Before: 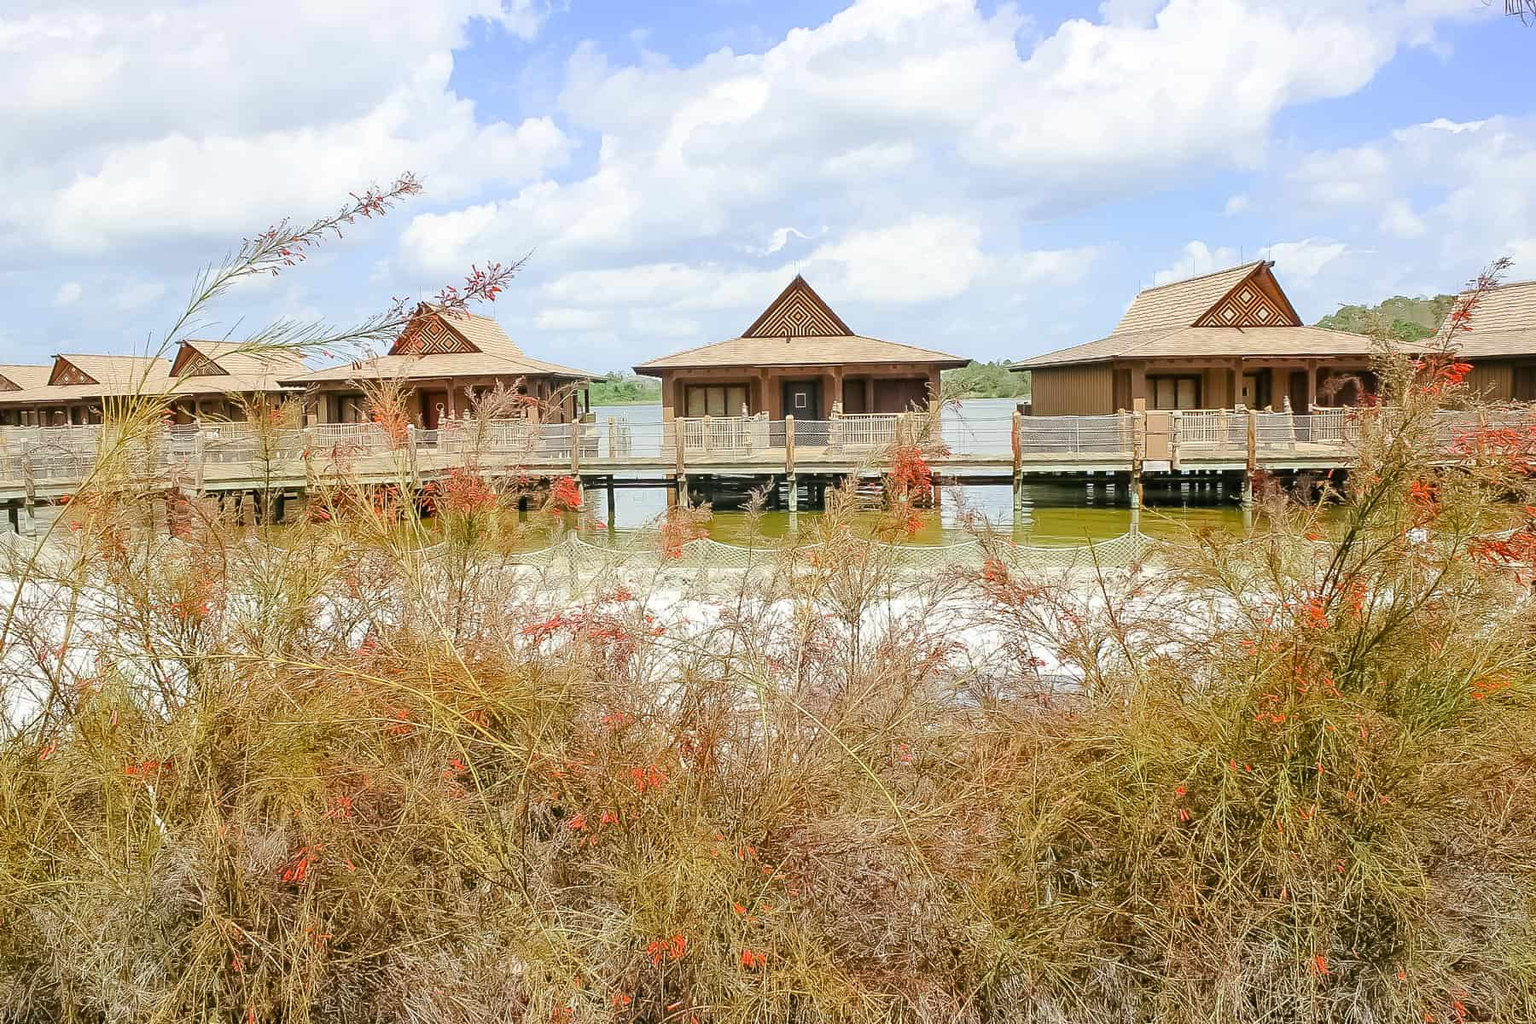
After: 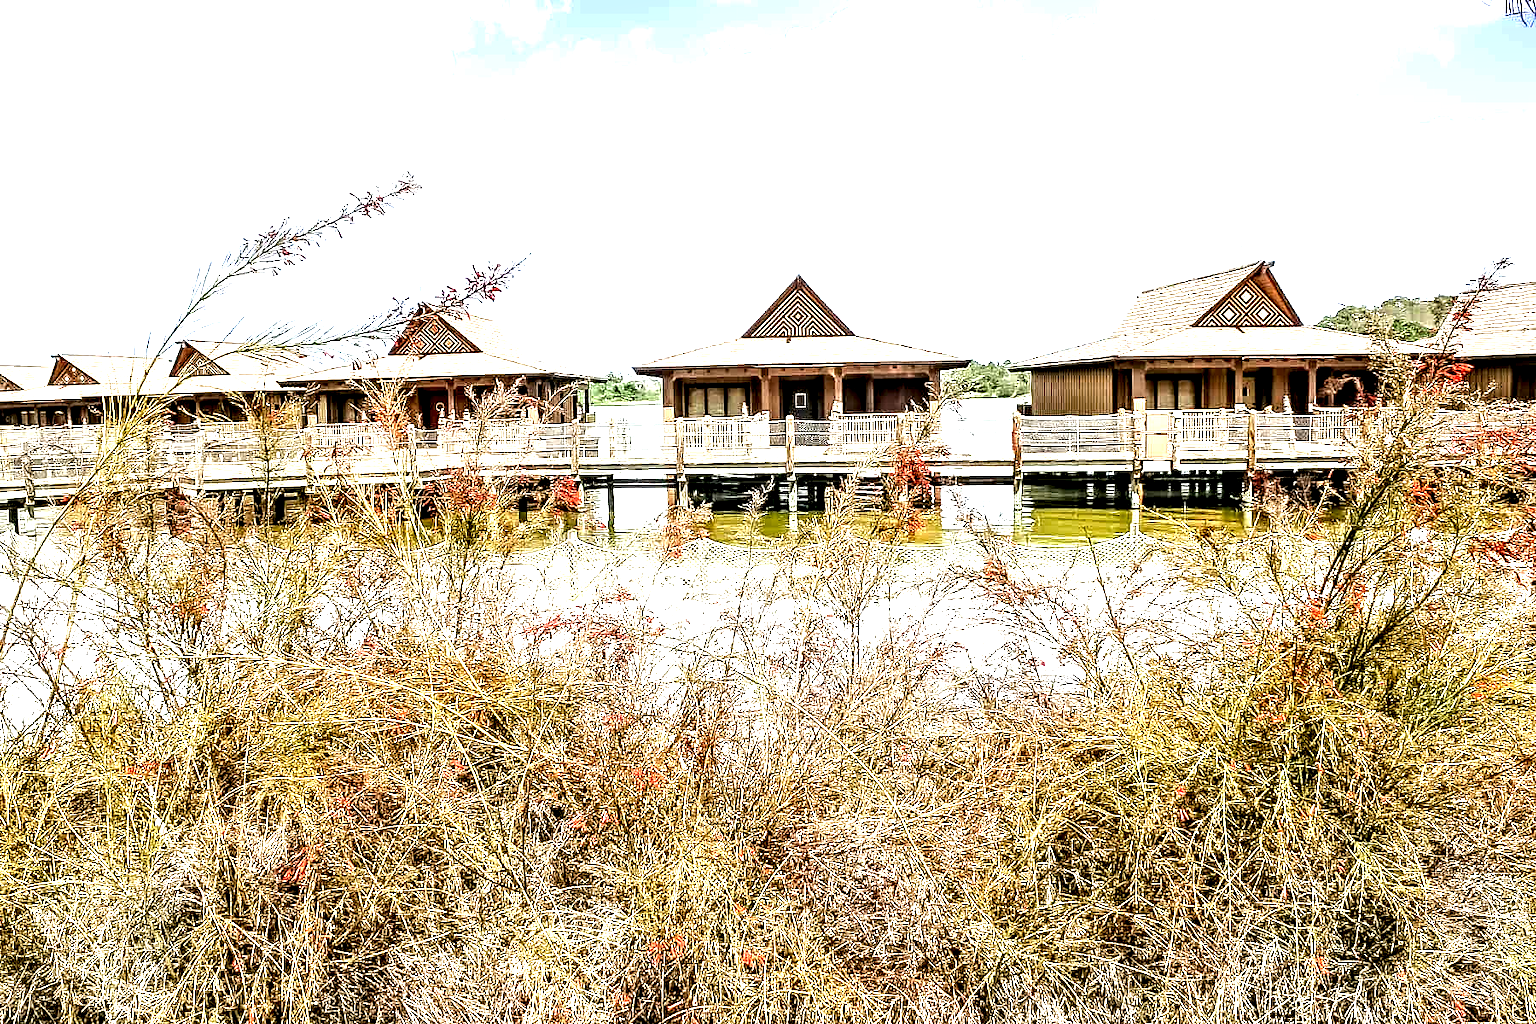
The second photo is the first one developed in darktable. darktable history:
local contrast: highlights 118%, shadows 44%, detail 293%
exposure: black level correction 0, exposure 1.096 EV, compensate exposure bias true, compensate highlight preservation false
